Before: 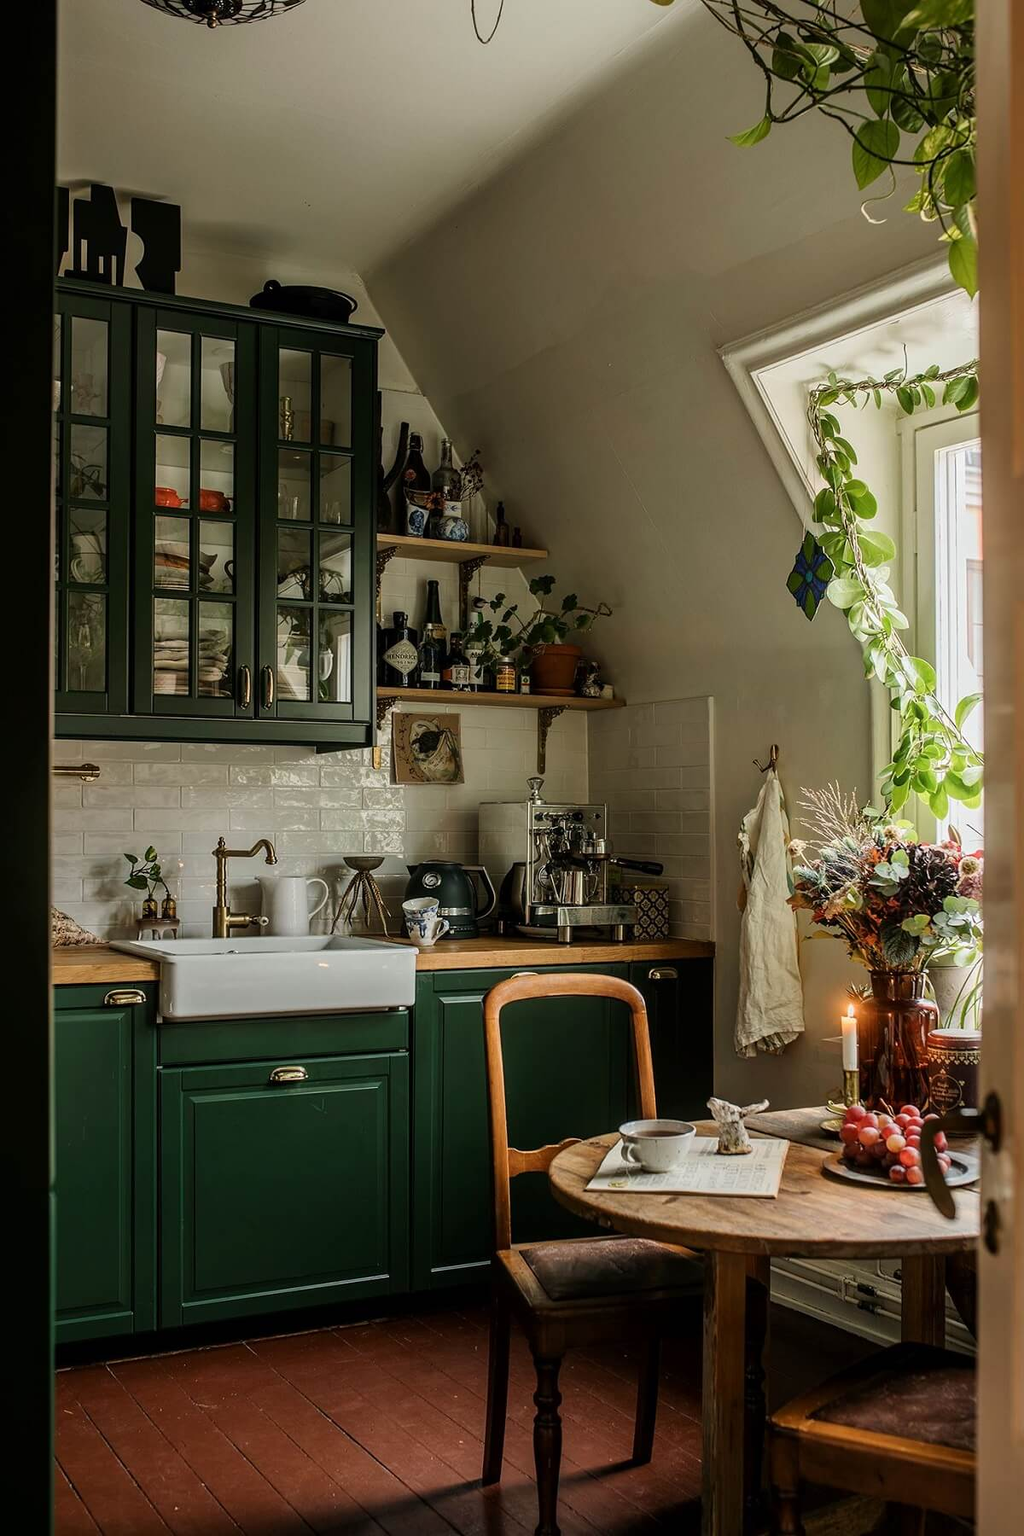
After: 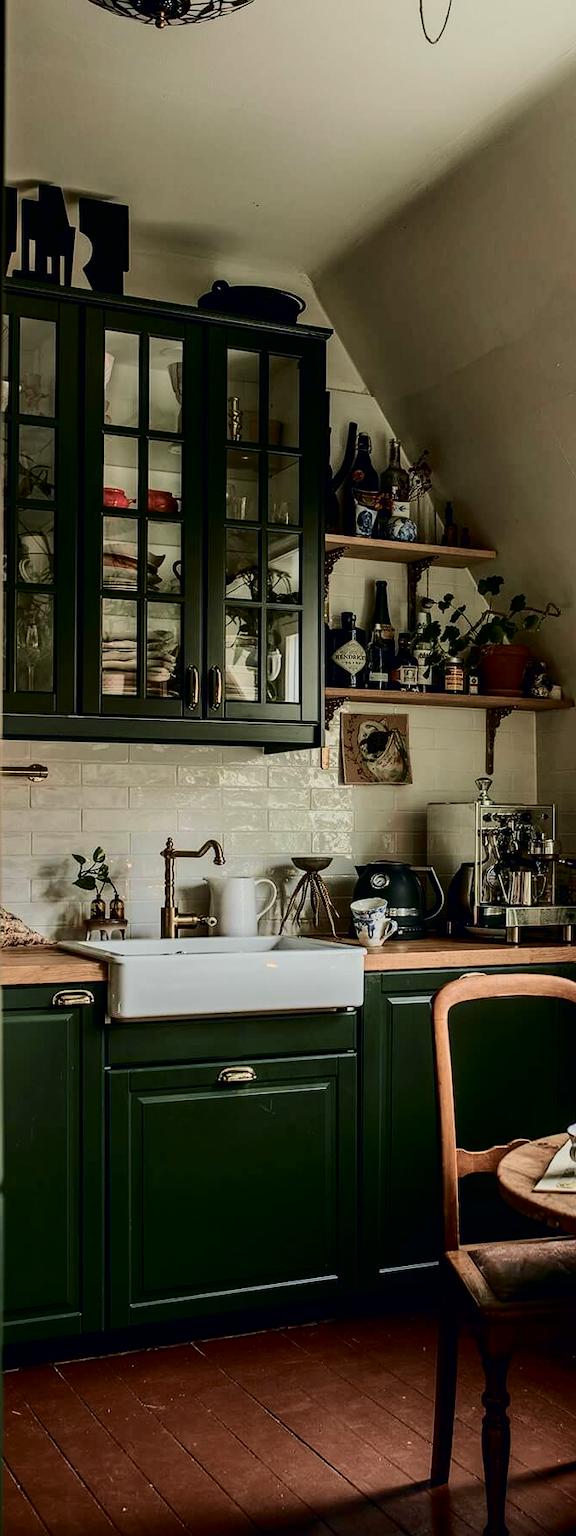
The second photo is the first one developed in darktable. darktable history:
tone curve: curves: ch0 [(0, 0) (0.049, 0.01) (0.154, 0.081) (0.491, 0.56) (0.739, 0.794) (0.992, 0.937)]; ch1 [(0, 0) (0.172, 0.123) (0.317, 0.272) (0.401, 0.422) (0.499, 0.497) (0.531, 0.54) (0.615, 0.603) (0.741, 0.783) (1, 1)]; ch2 [(0, 0) (0.411, 0.424) (0.462, 0.464) (0.502, 0.489) (0.544, 0.551) (0.686, 0.638) (1, 1)], color space Lab, independent channels, preserve colors none
crop: left 5.114%, right 38.589%
